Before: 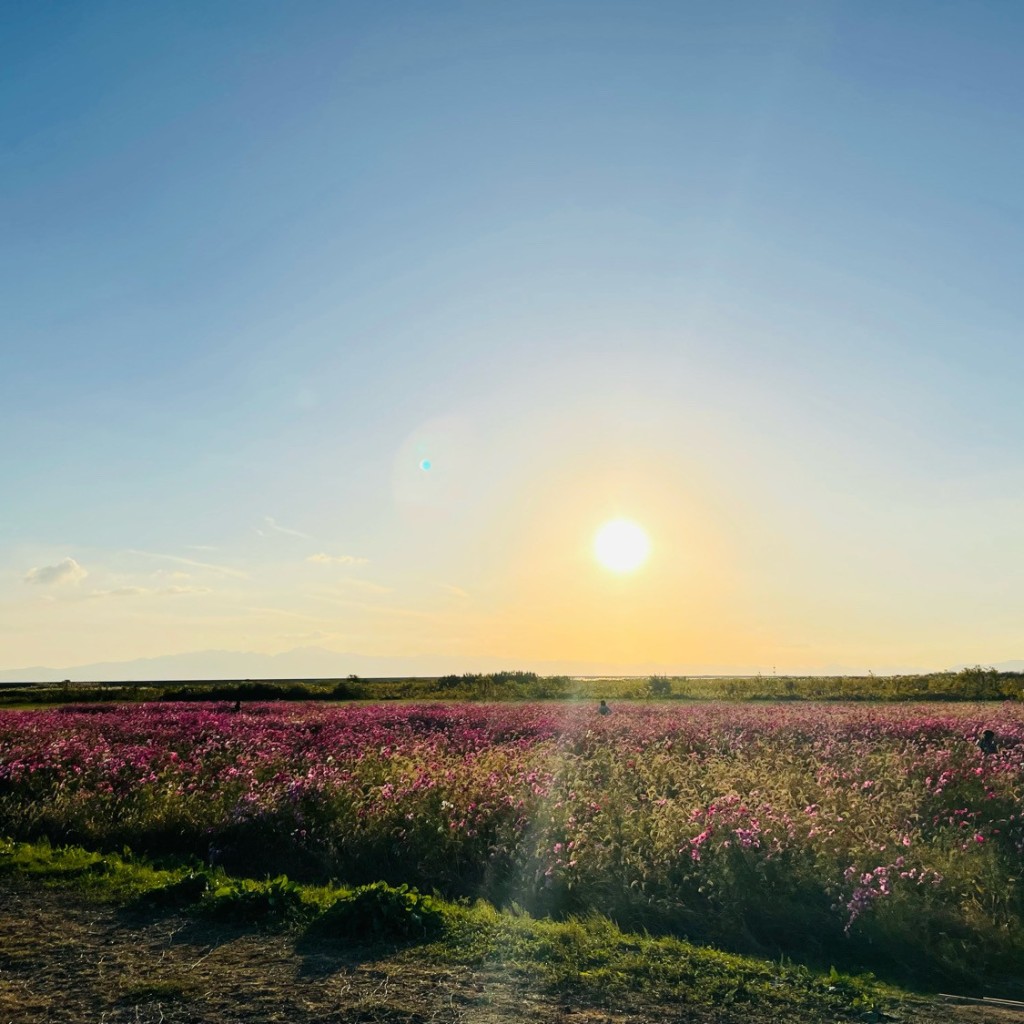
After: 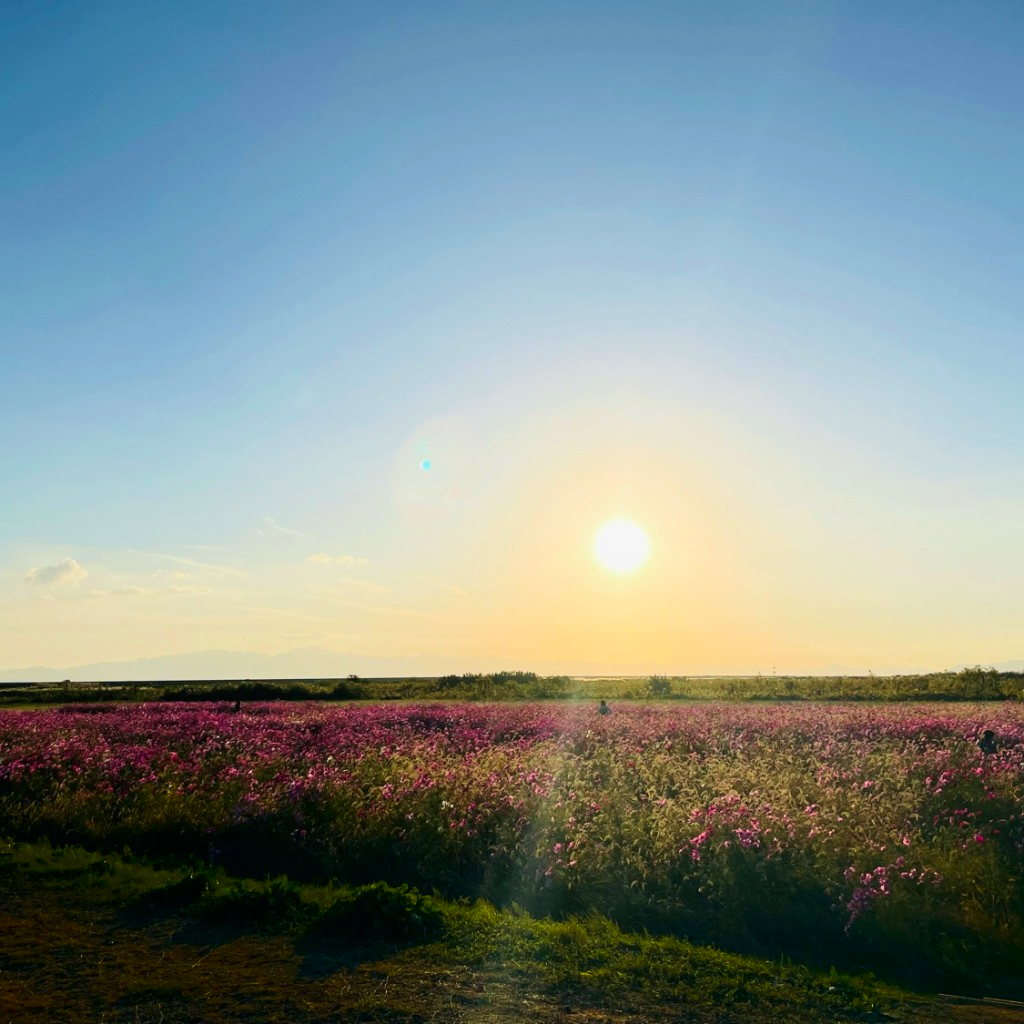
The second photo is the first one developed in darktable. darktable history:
shadows and highlights: shadows -70, highlights 35, soften with gaussian
velvia: on, module defaults
